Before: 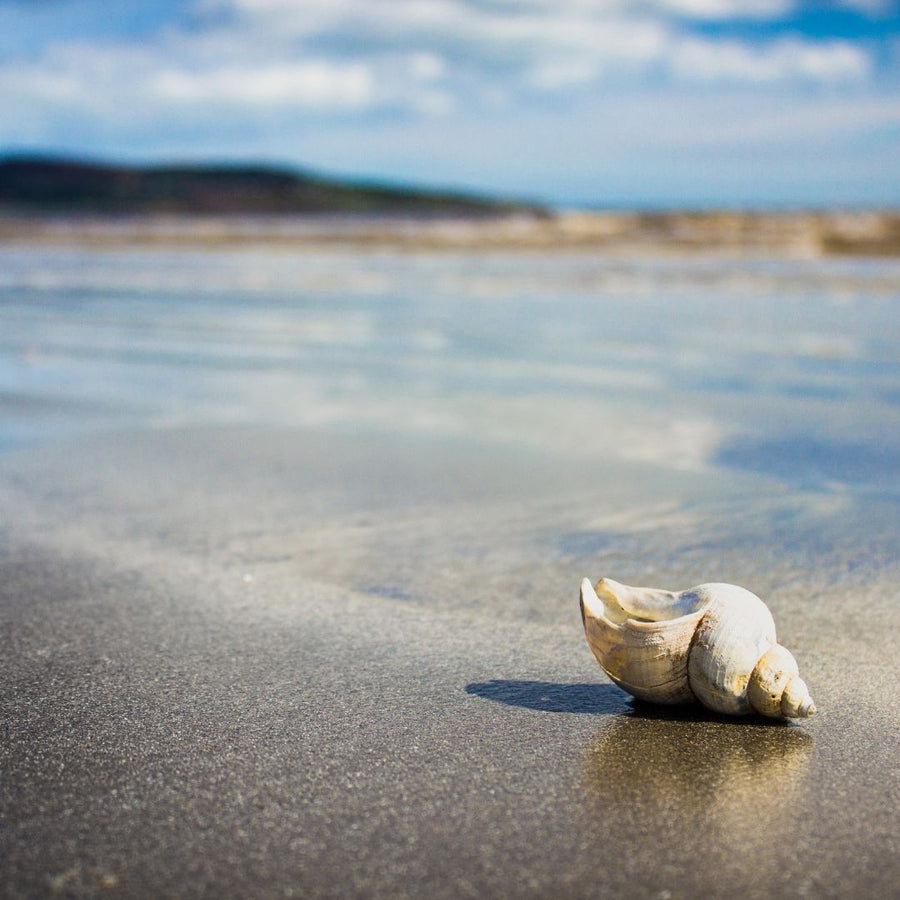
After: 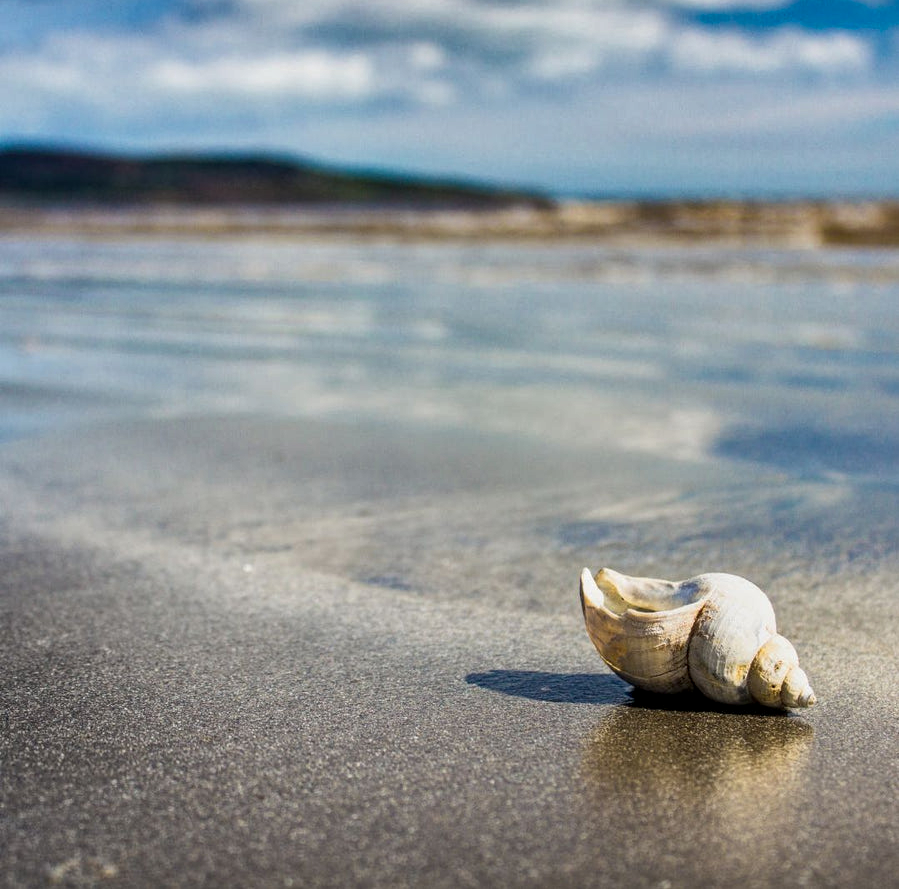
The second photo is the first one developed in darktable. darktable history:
local contrast: on, module defaults
shadows and highlights: shadows 76.69, highlights -61.12, soften with gaussian
crop: top 1.117%, right 0.017%
